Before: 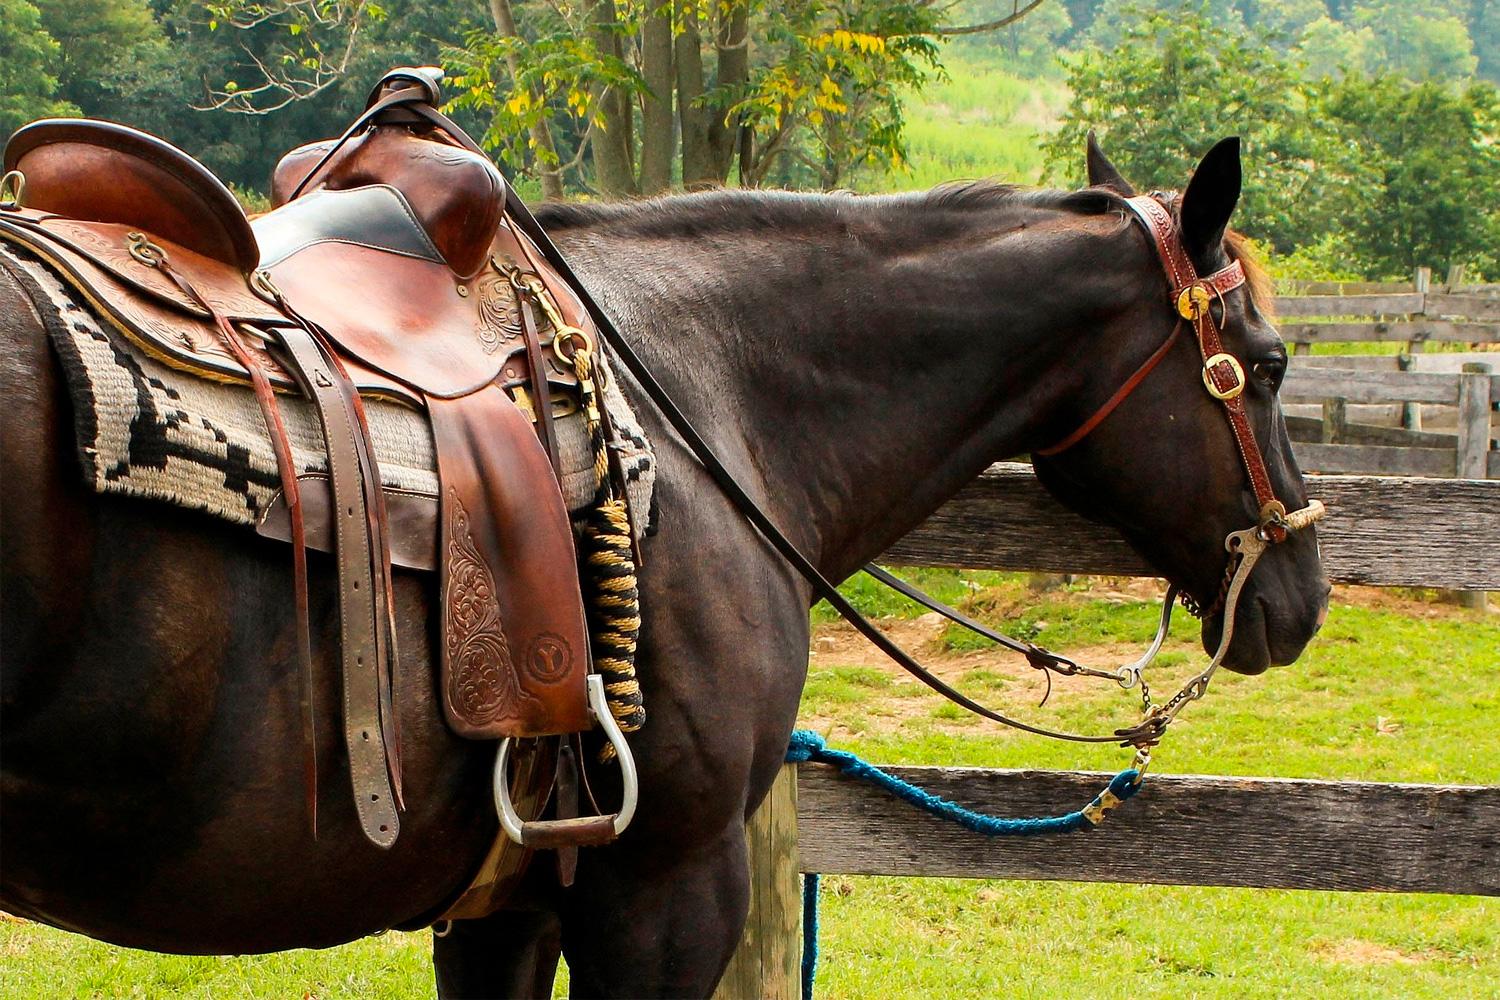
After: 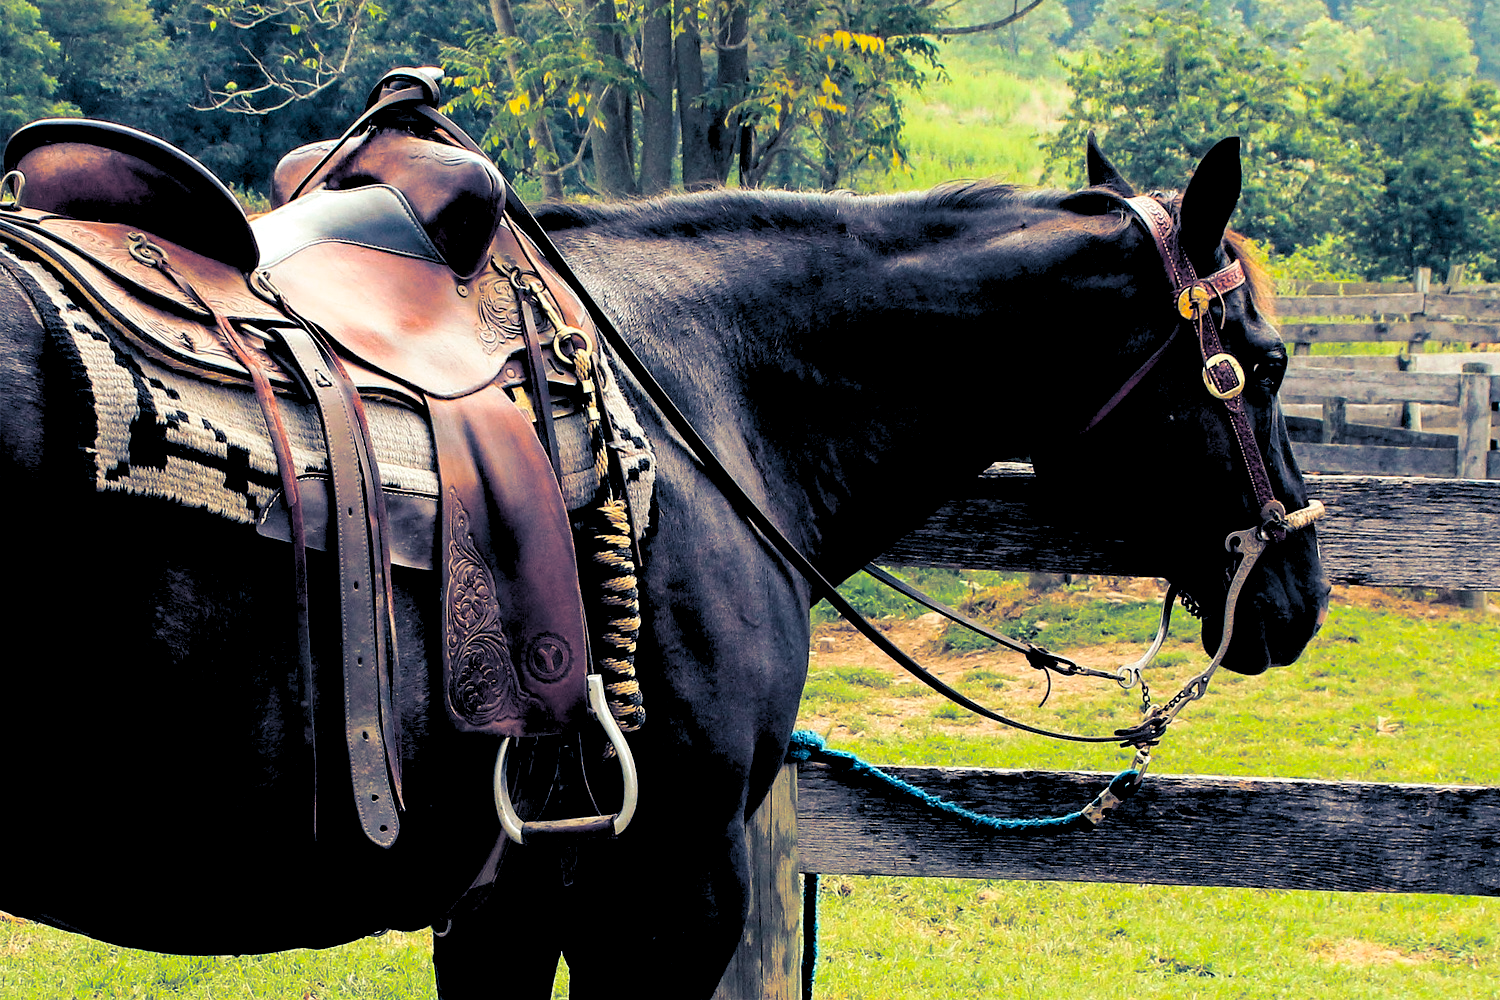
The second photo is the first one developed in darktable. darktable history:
white balance: red 1, blue 1
split-toning: shadows › hue 226.8°, shadows › saturation 0.84
rgb levels: levels [[0.029, 0.461, 0.922], [0, 0.5, 1], [0, 0.5, 1]]
